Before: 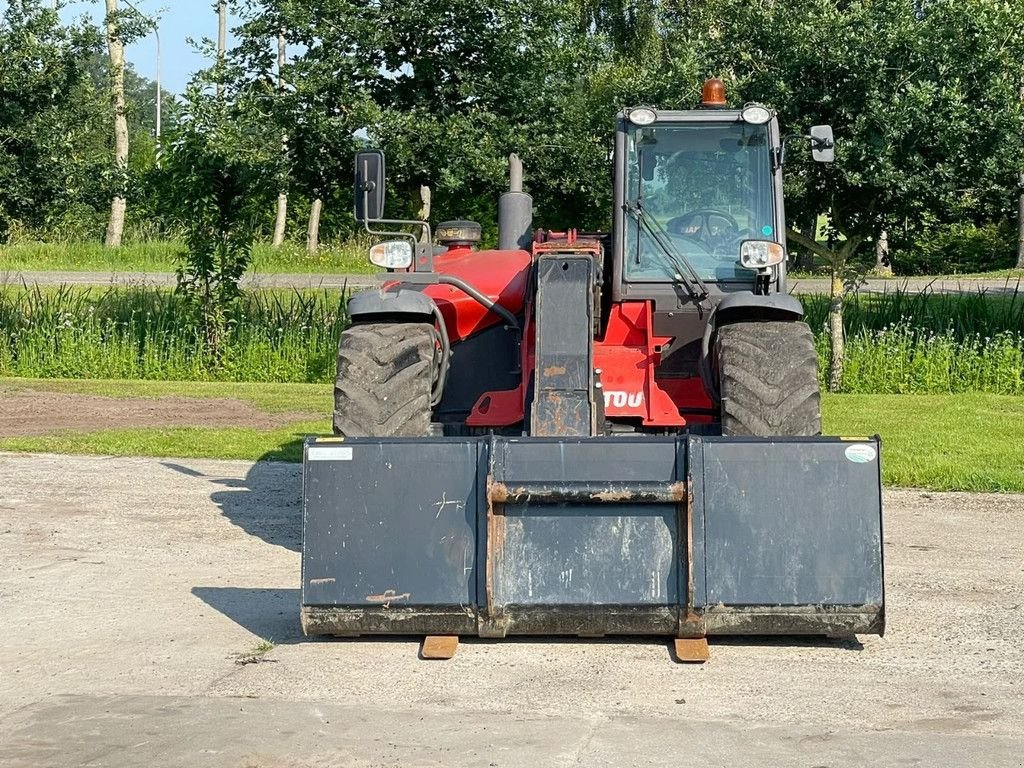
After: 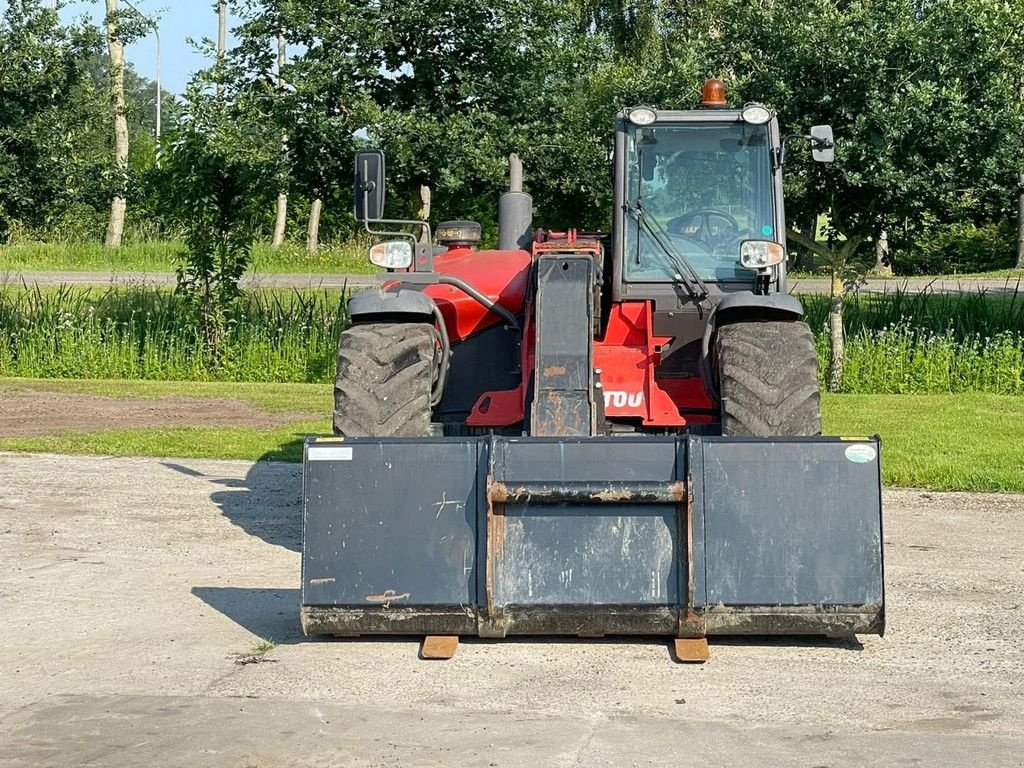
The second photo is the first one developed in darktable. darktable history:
shadows and highlights: shadows 36.48, highlights -26.89, soften with gaussian
